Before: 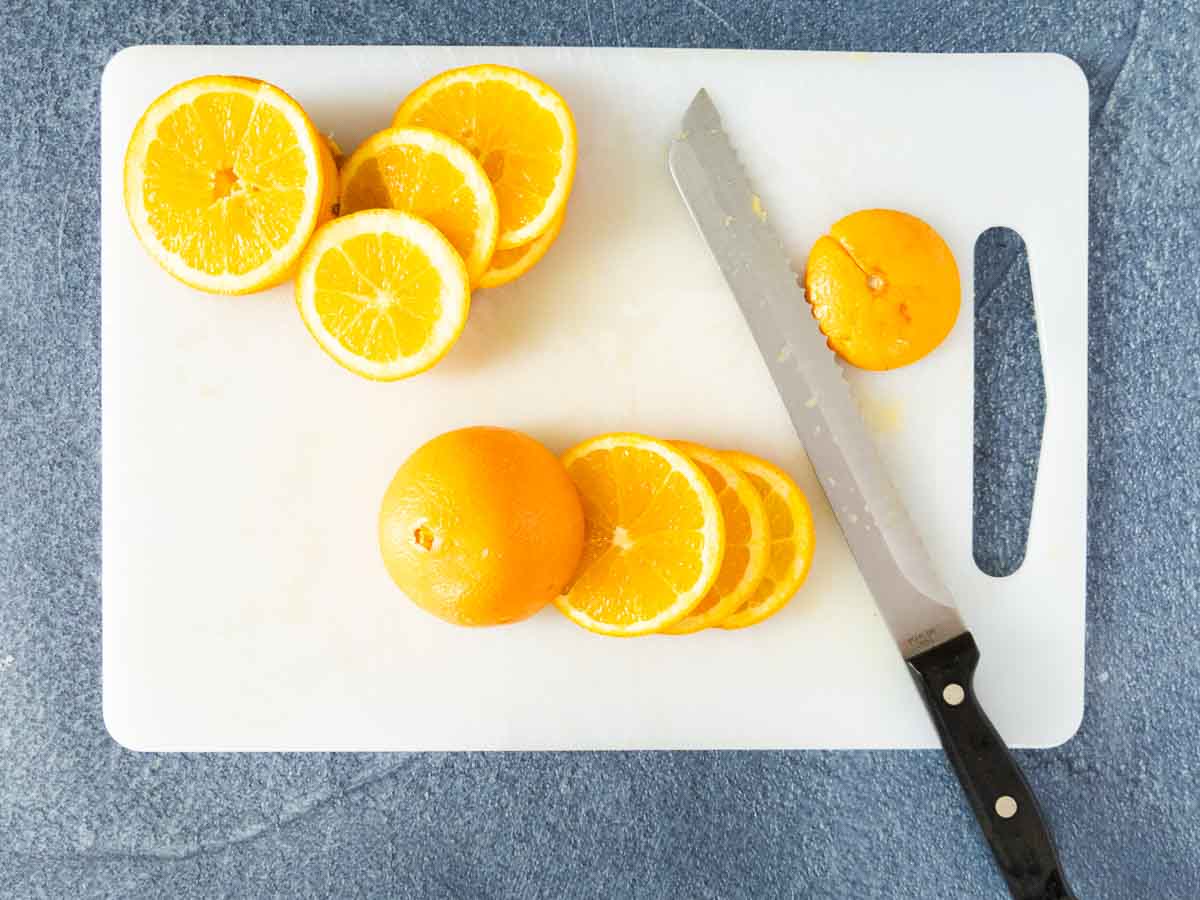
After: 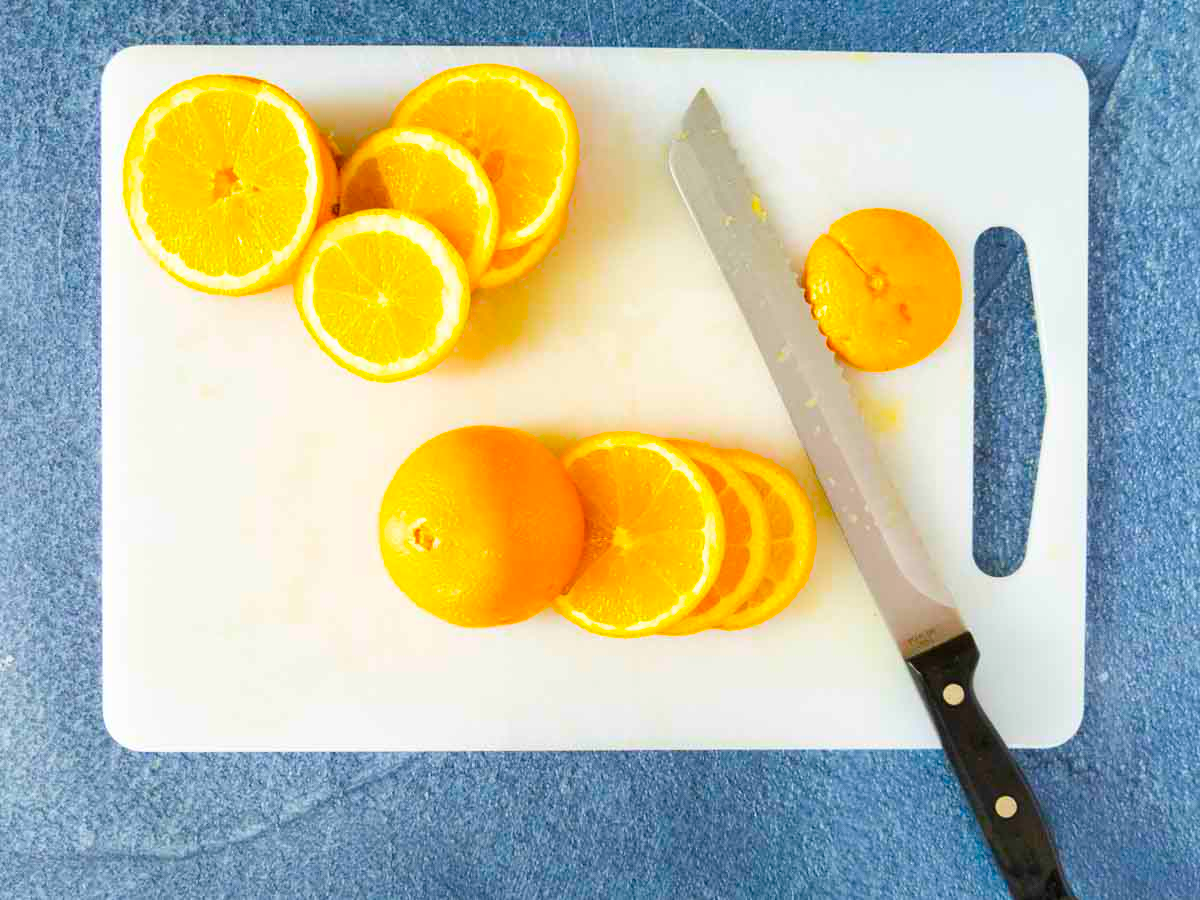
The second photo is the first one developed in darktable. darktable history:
color balance rgb: linear chroma grading › global chroma 15.656%, perceptual saturation grading › global saturation 30.554%, perceptual brilliance grading › global brilliance 2.866%, perceptual brilliance grading › highlights -2.684%, perceptual brilliance grading › shadows 3.834%, global vibrance 20%
contrast brightness saturation: saturation 0.181
